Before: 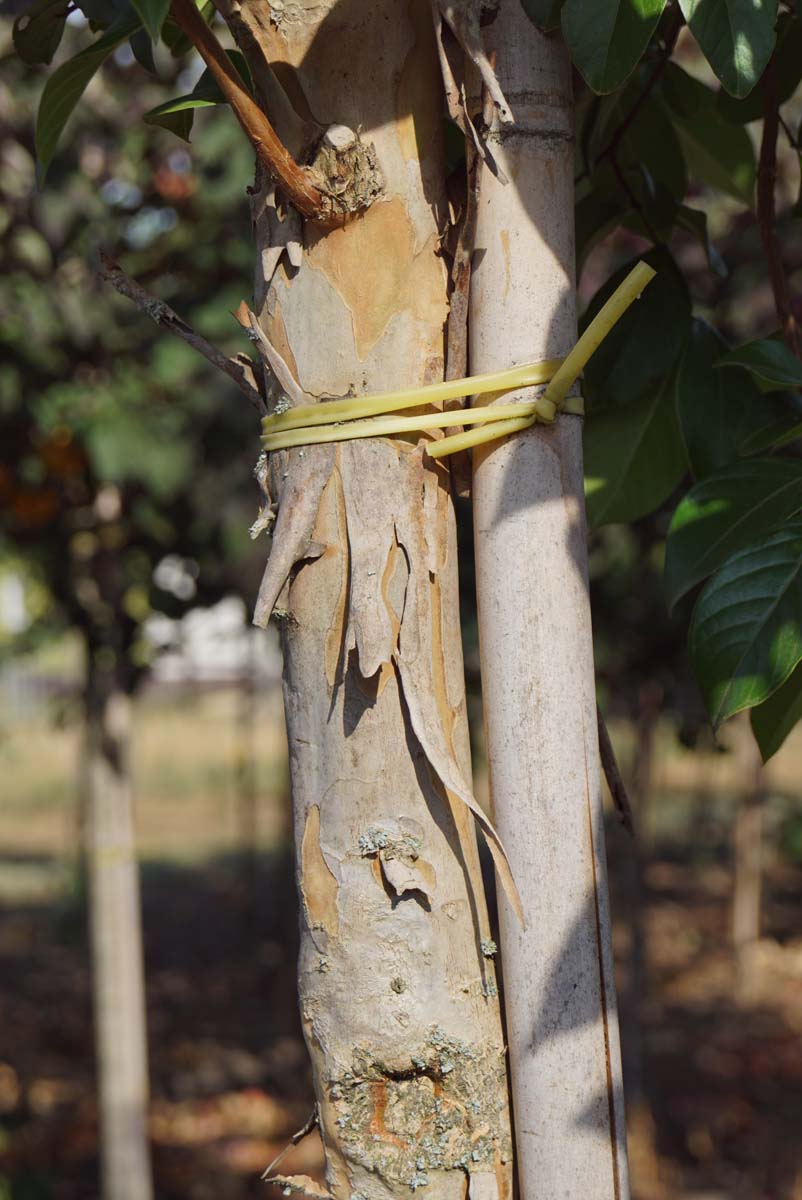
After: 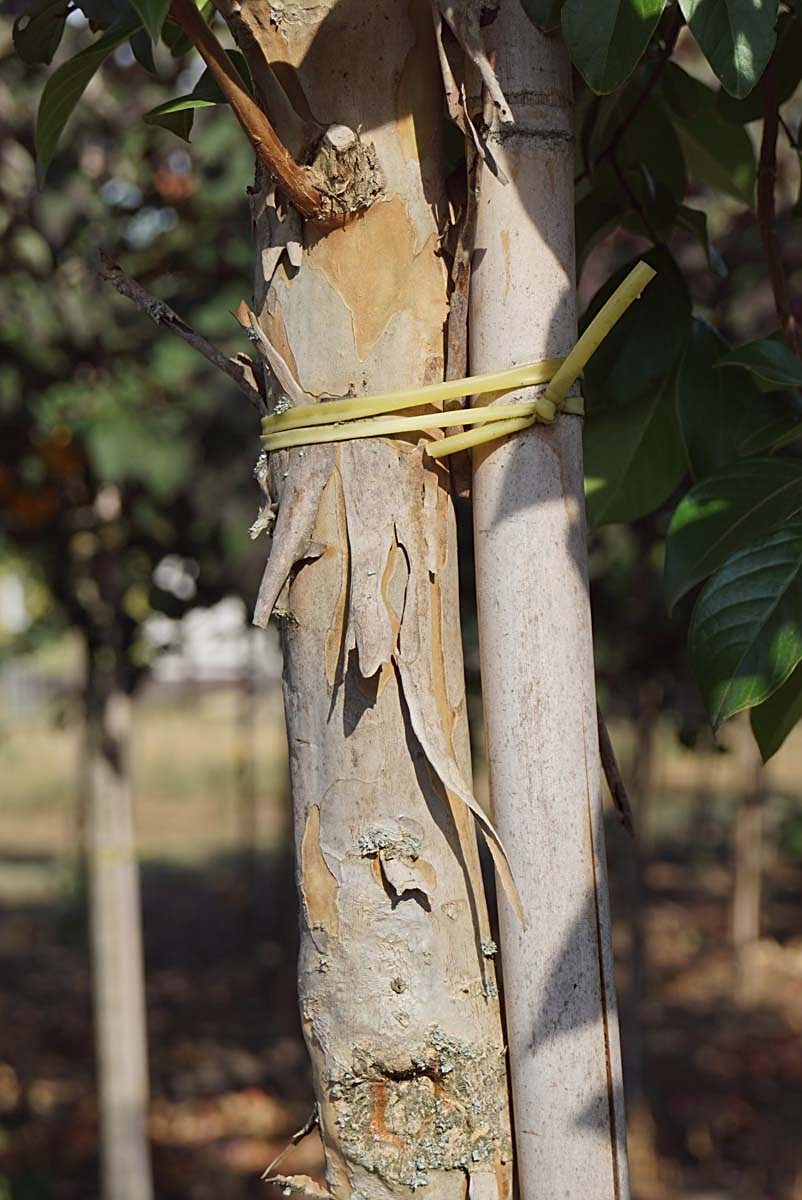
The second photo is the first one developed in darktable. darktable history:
contrast brightness saturation: contrast 0.01, saturation -0.05
sharpen: on, module defaults
